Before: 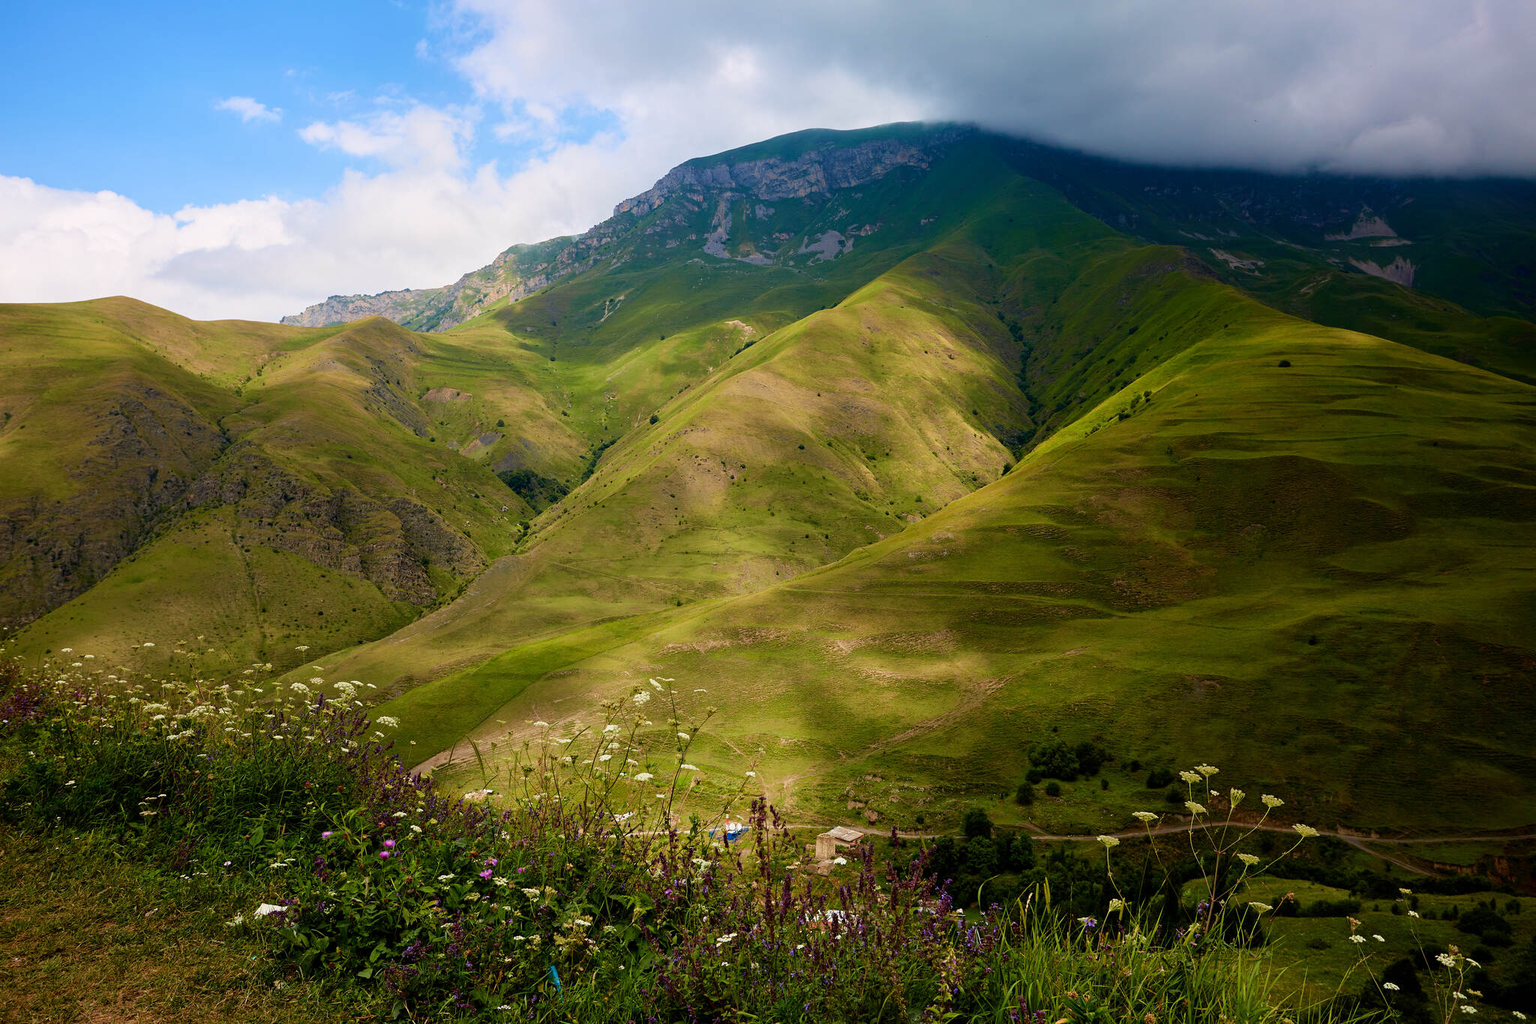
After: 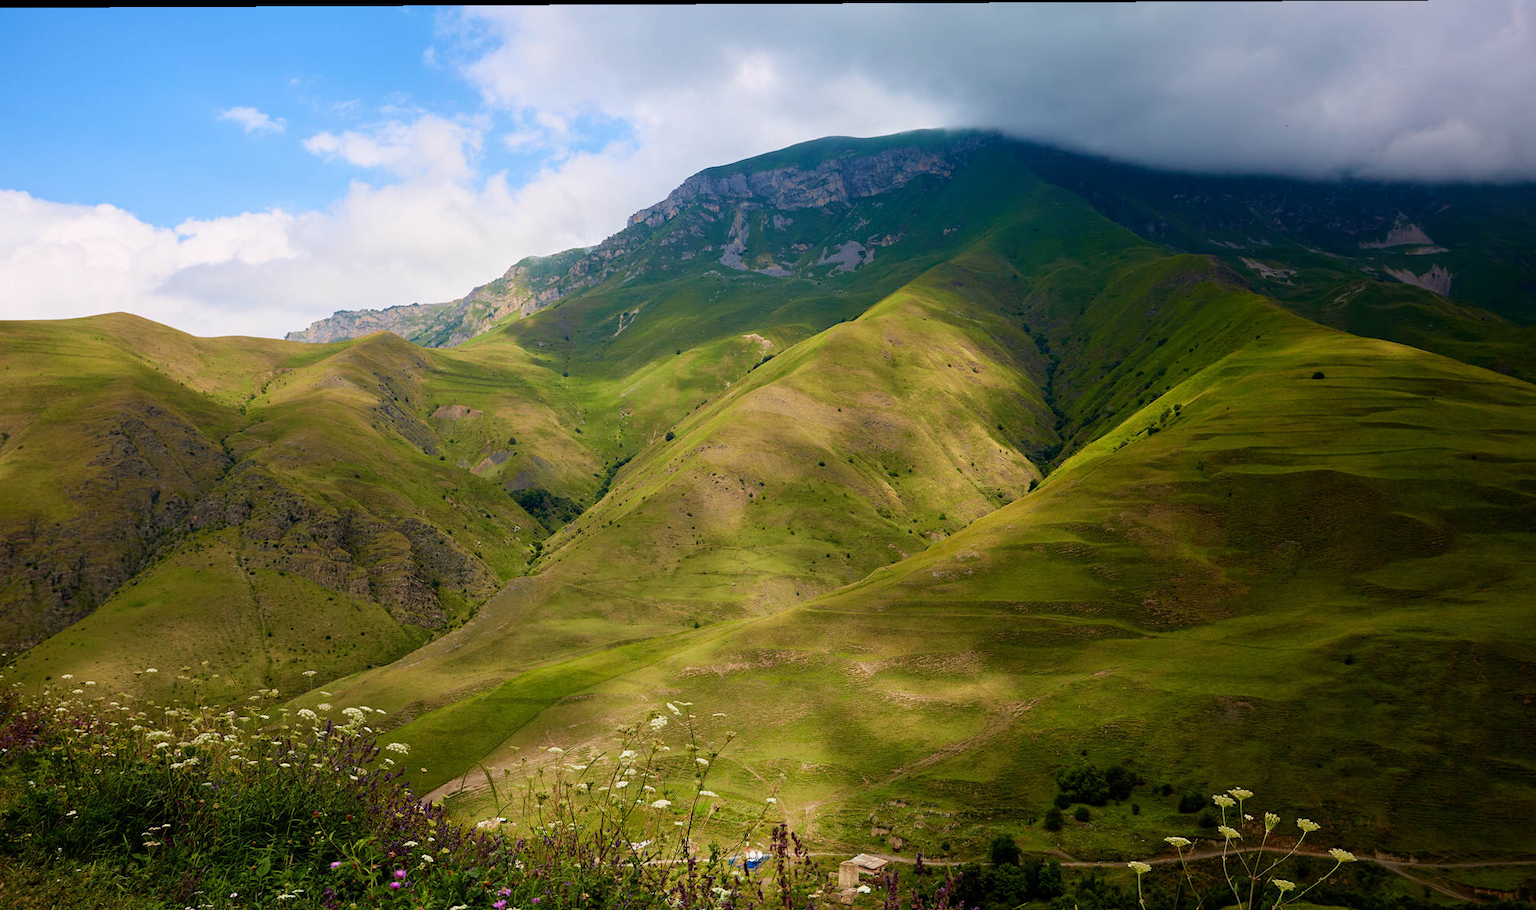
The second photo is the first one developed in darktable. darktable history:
crop and rotate: angle 0.302°, left 0.342%, right 2.758%, bottom 14.189%
